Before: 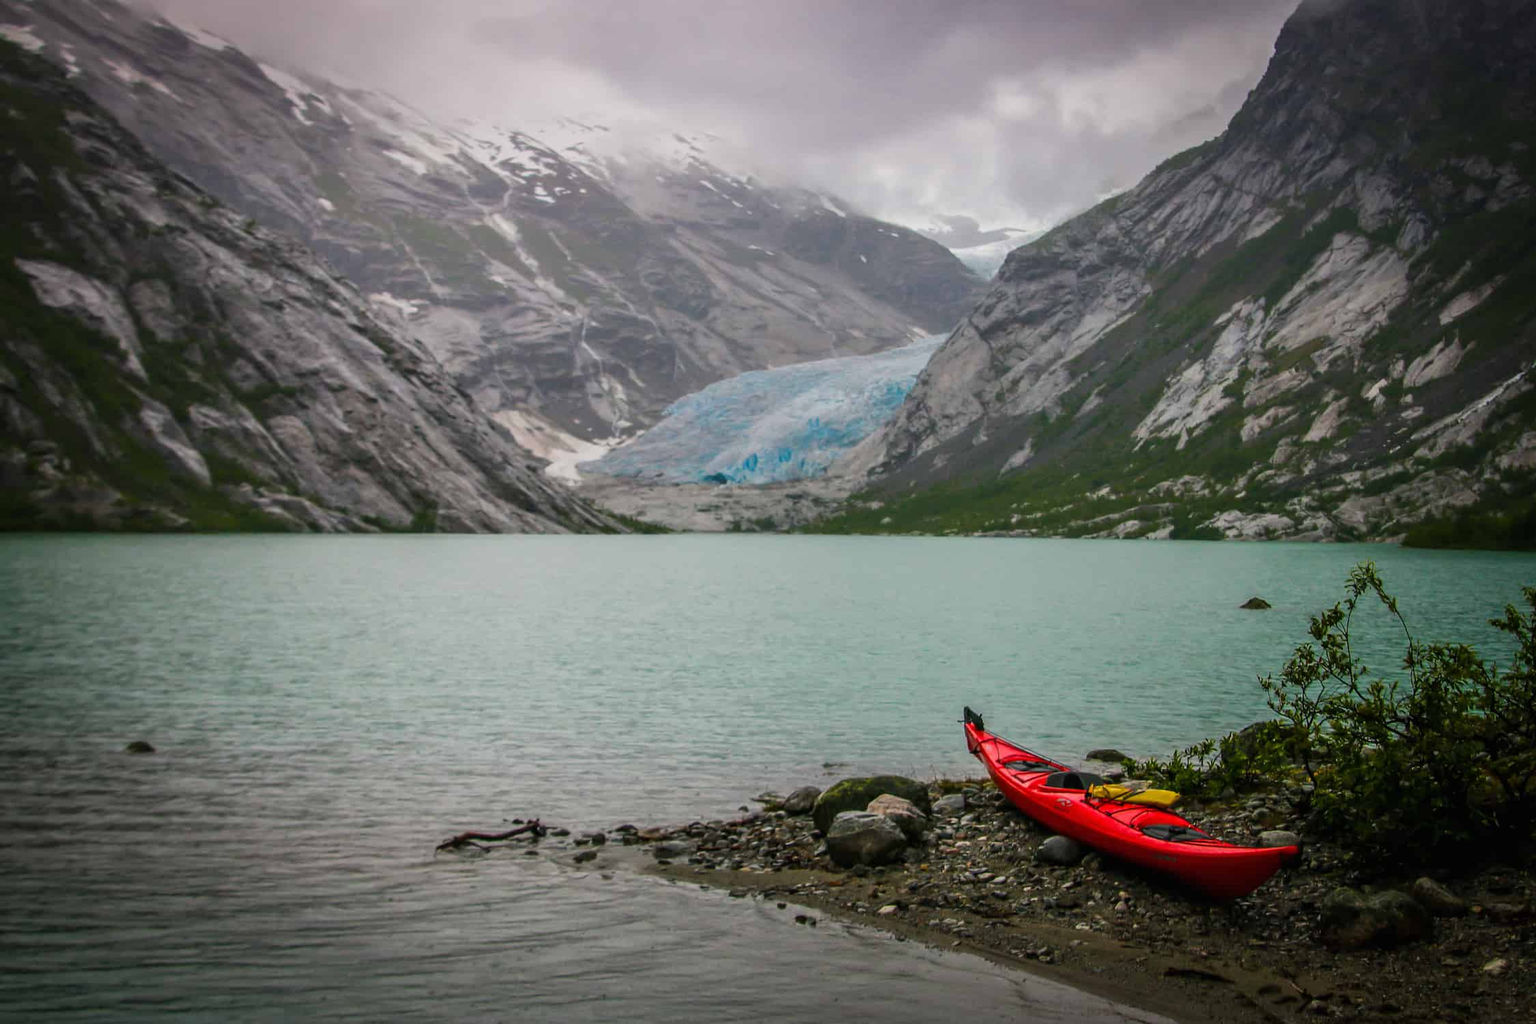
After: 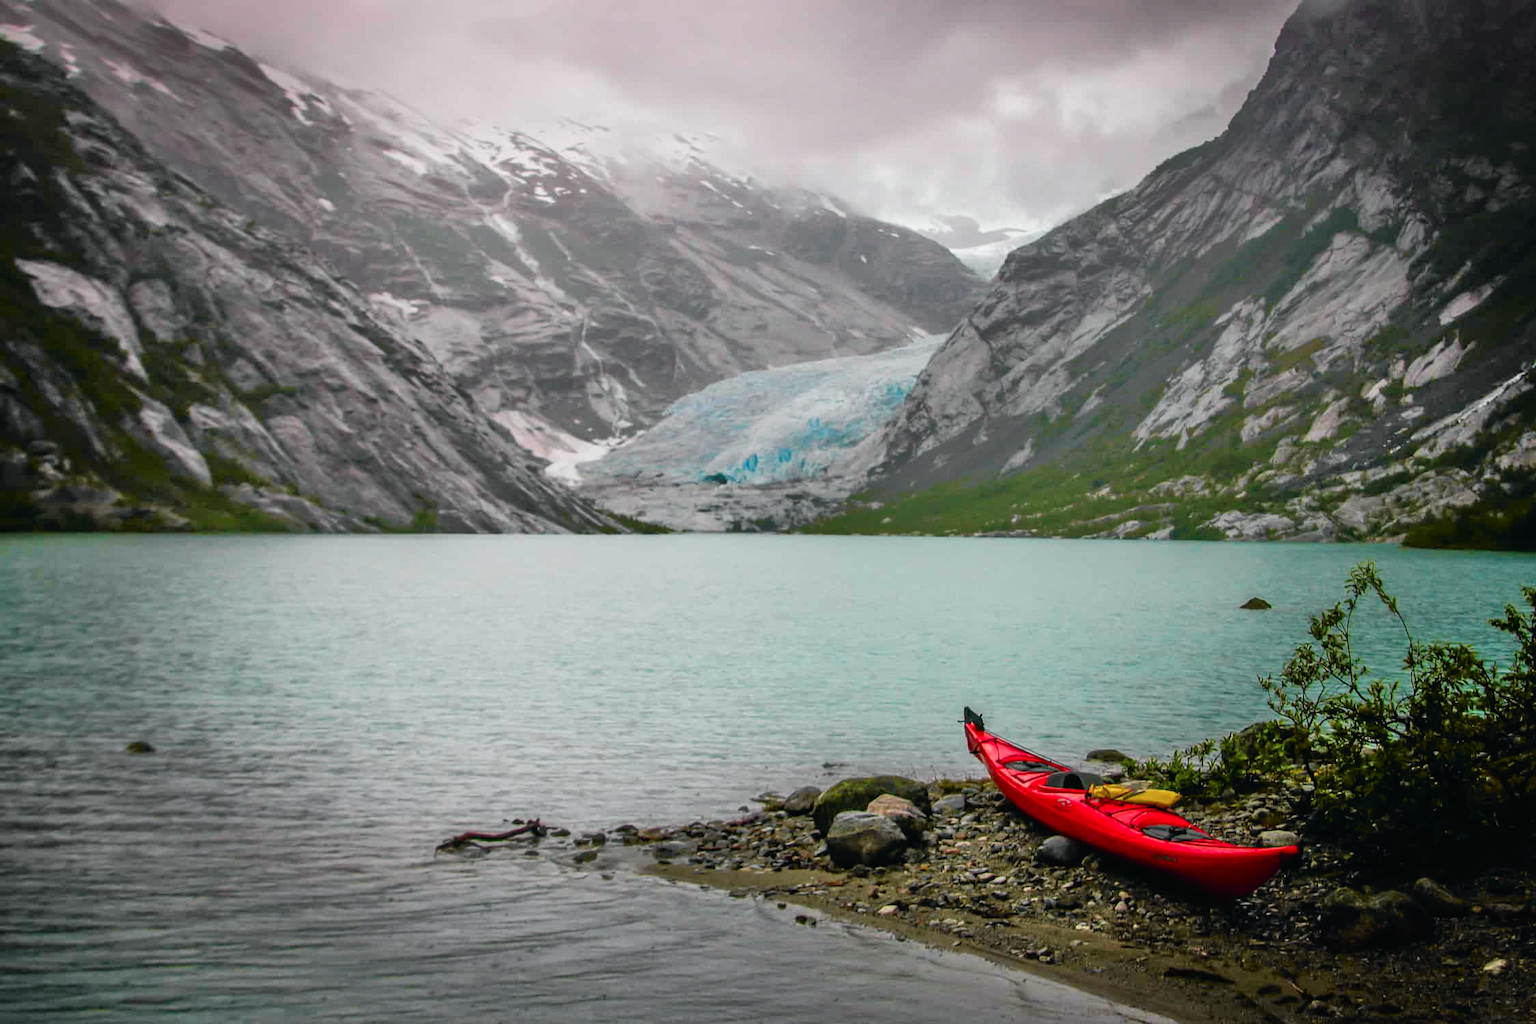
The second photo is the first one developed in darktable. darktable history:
tone equalizer: -8 EV -0.528 EV, -7 EV -0.319 EV, -6 EV -0.083 EV, -5 EV 0.413 EV, -4 EV 0.985 EV, -3 EV 0.791 EV, -2 EV -0.01 EV, -1 EV 0.14 EV, +0 EV -0.012 EV, smoothing 1
tone curve: curves: ch0 [(0, 0.015) (0.037, 0.032) (0.131, 0.113) (0.275, 0.26) (0.497, 0.531) (0.617, 0.663) (0.704, 0.748) (0.813, 0.842) (0.911, 0.931) (0.997, 1)]; ch1 [(0, 0) (0.301, 0.3) (0.444, 0.438) (0.493, 0.494) (0.501, 0.499) (0.534, 0.543) (0.582, 0.605) (0.658, 0.687) (0.746, 0.79) (1, 1)]; ch2 [(0, 0) (0.246, 0.234) (0.36, 0.356) (0.415, 0.426) (0.476, 0.492) (0.502, 0.499) (0.525, 0.513) (0.533, 0.534) (0.586, 0.598) (0.634, 0.643) (0.706, 0.717) (0.853, 0.83) (1, 0.951)], color space Lab, independent channels, preserve colors none
